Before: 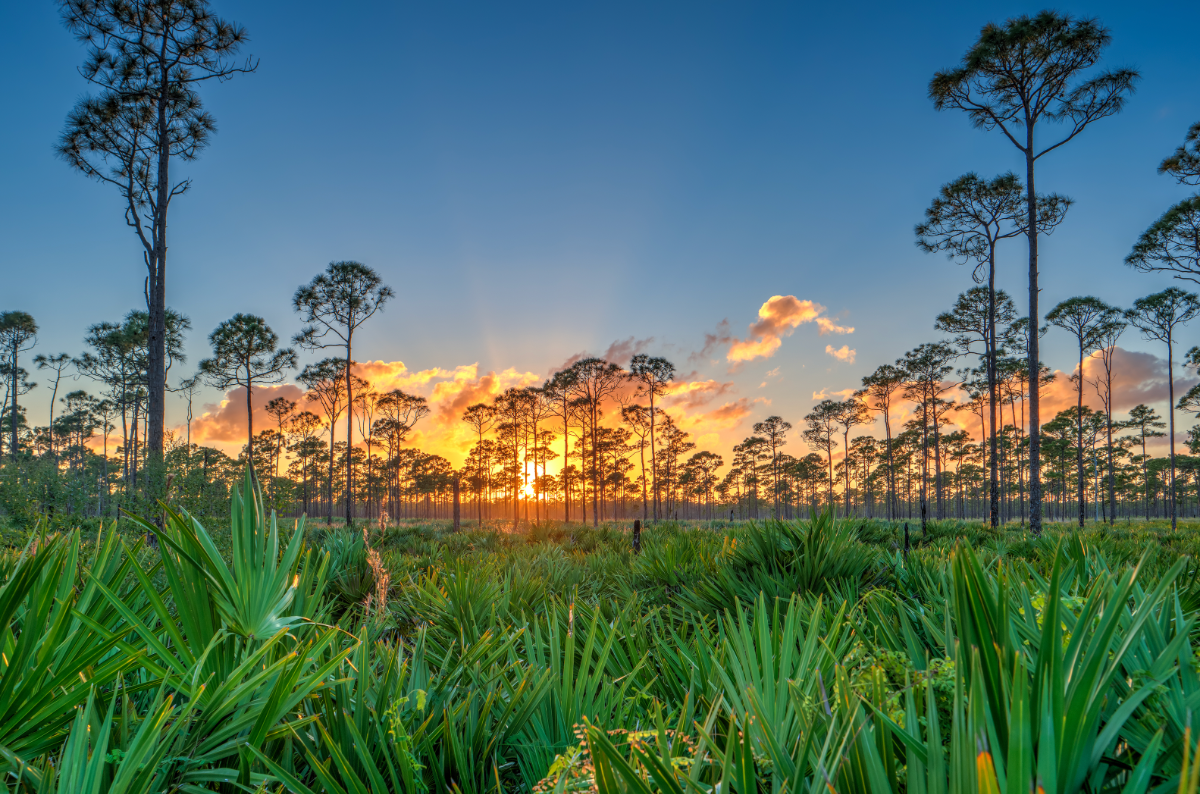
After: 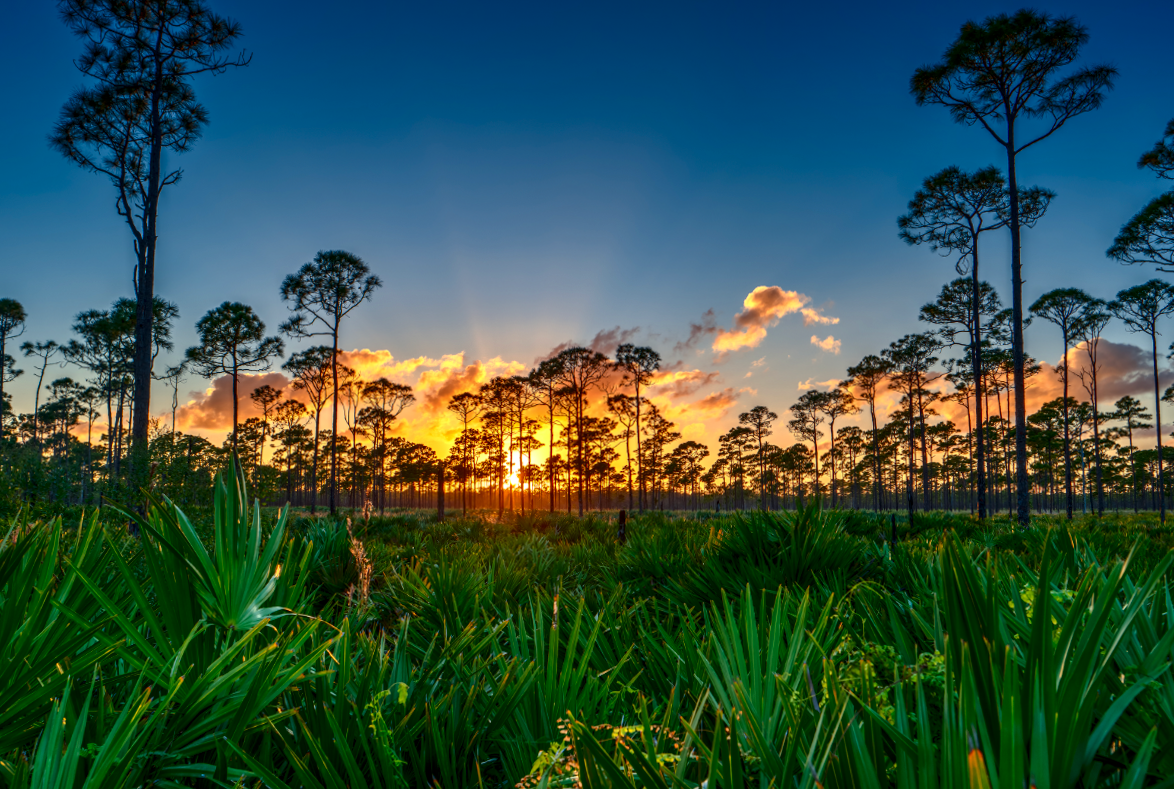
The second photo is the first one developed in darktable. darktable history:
rotate and perspective: rotation 0.226°, lens shift (vertical) -0.042, crop left 0.023, crop right 0.982, crop top 0.006, crop bottom 0.994
contrast brightness saturation: contrast 0.19, brightness -0.24, saturation 0.11
